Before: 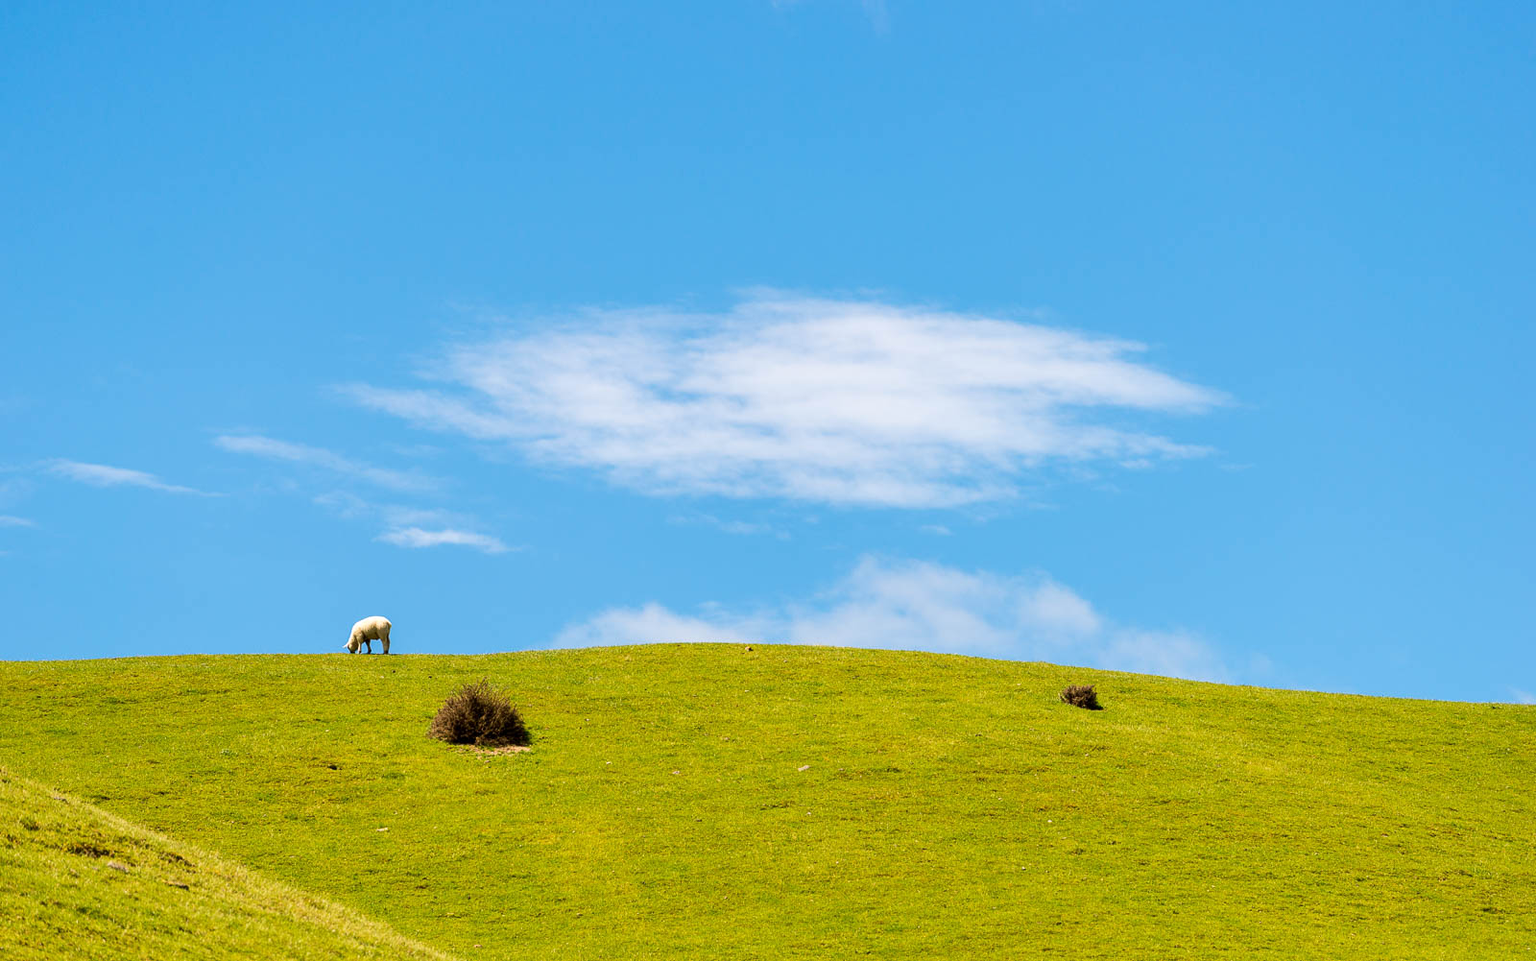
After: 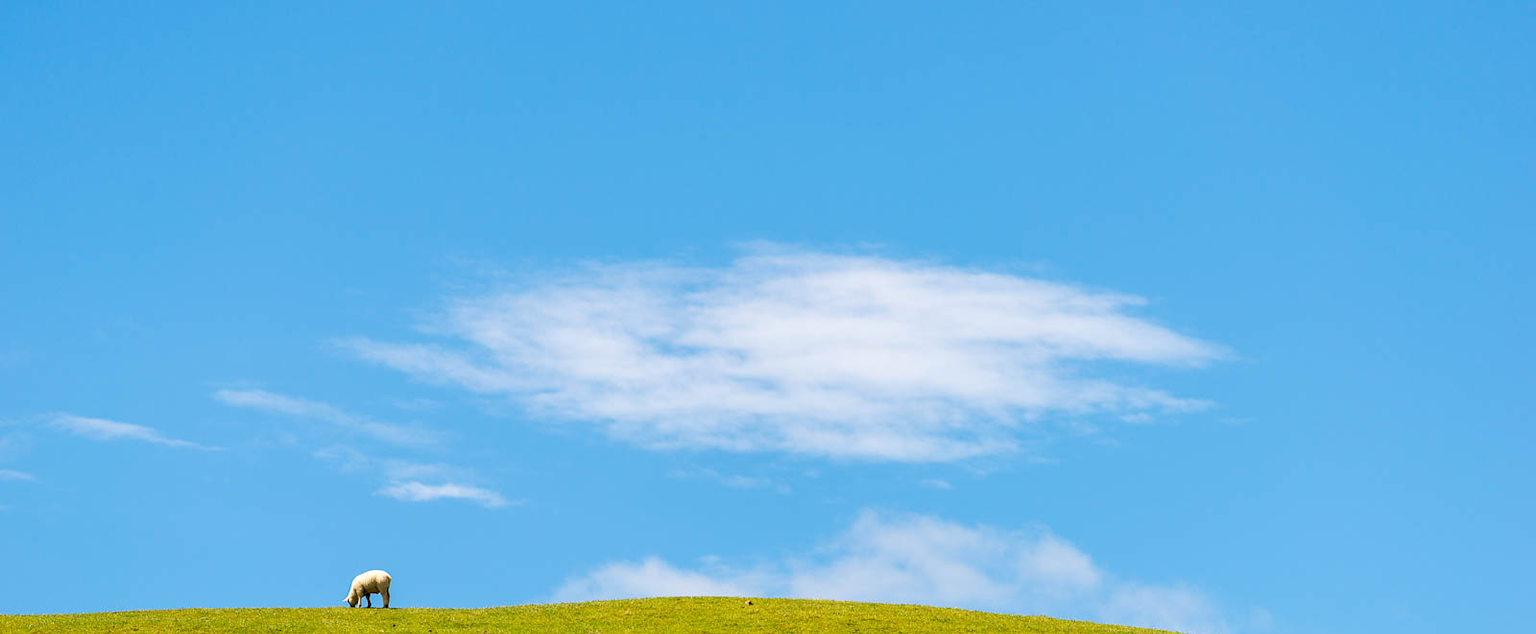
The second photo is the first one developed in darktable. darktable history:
crop and rotate: top 4.804%, bottom 29.129%
